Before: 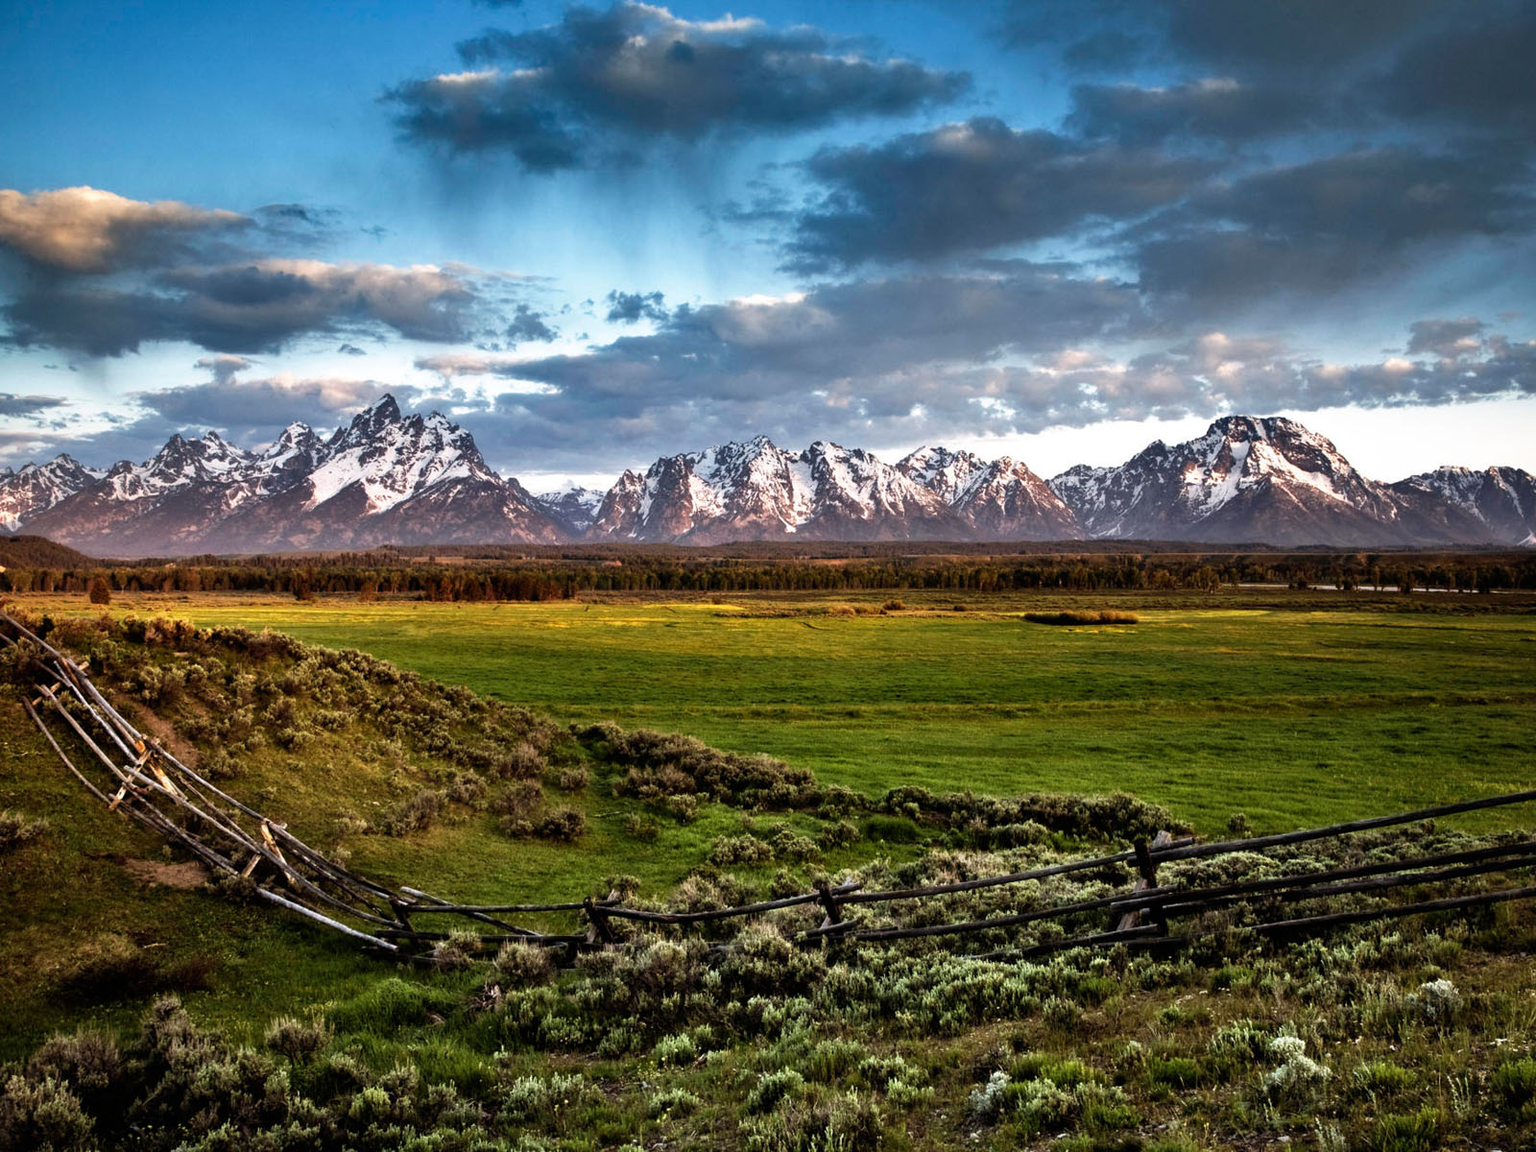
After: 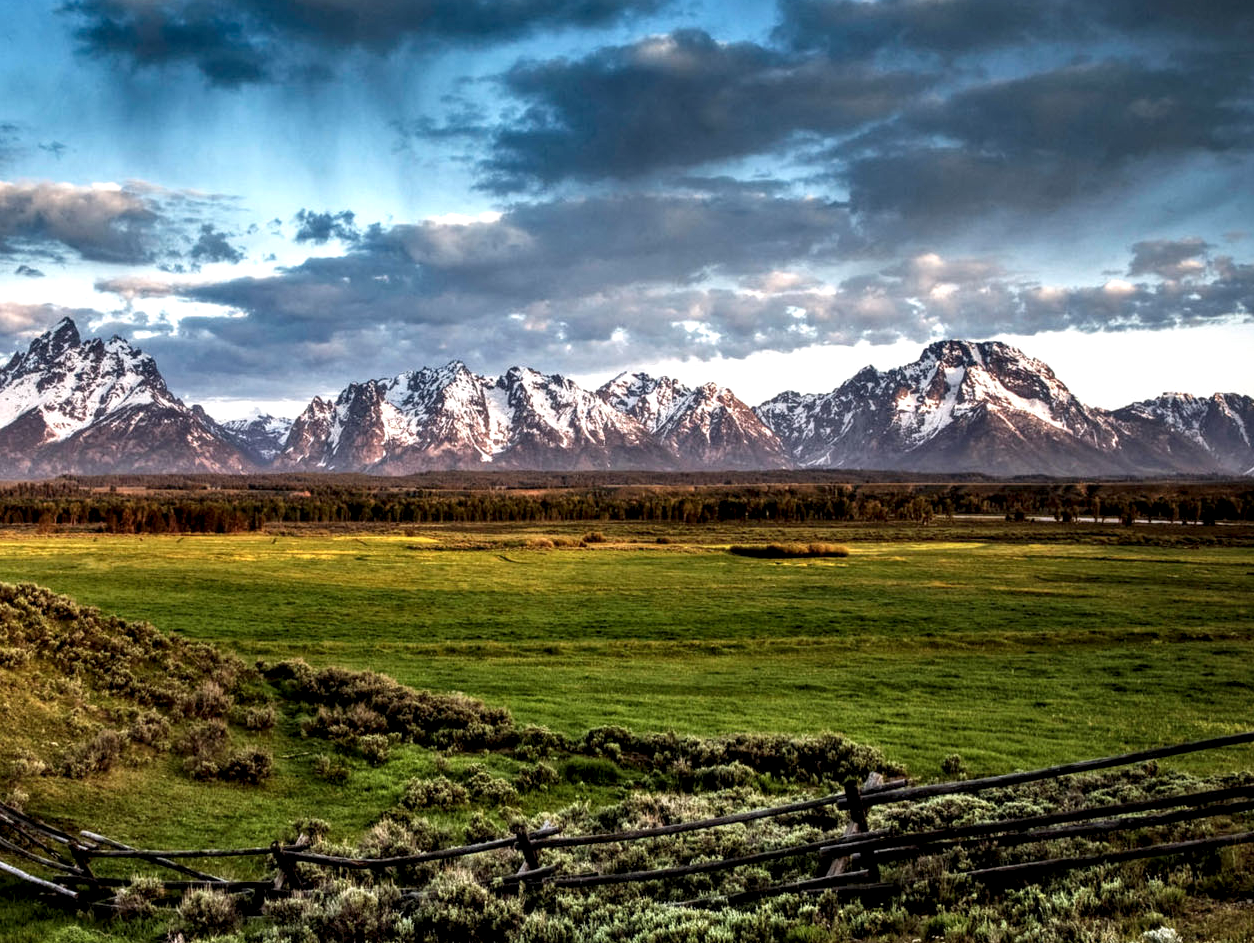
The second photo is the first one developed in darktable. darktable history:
local contrast: detail 139%
crop and rotate: left 21.11%, top 7.786%, right 0.469%, bottom 13.623%
